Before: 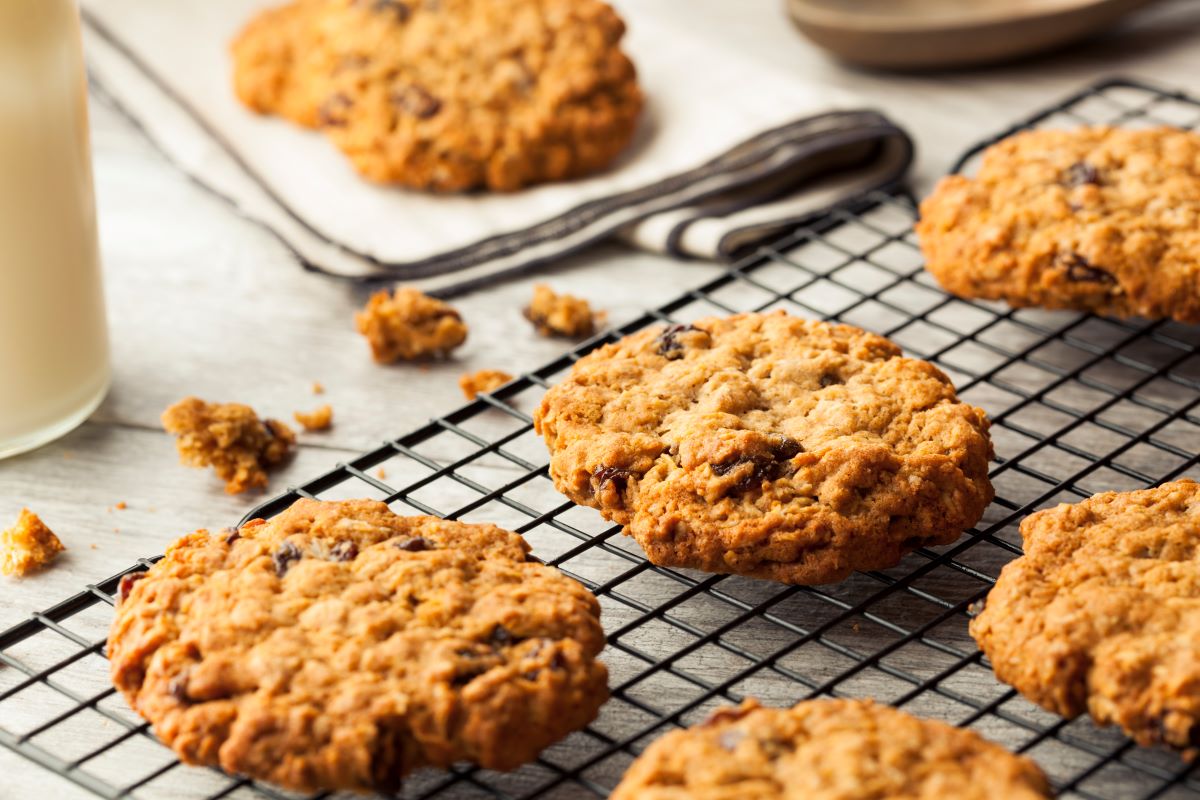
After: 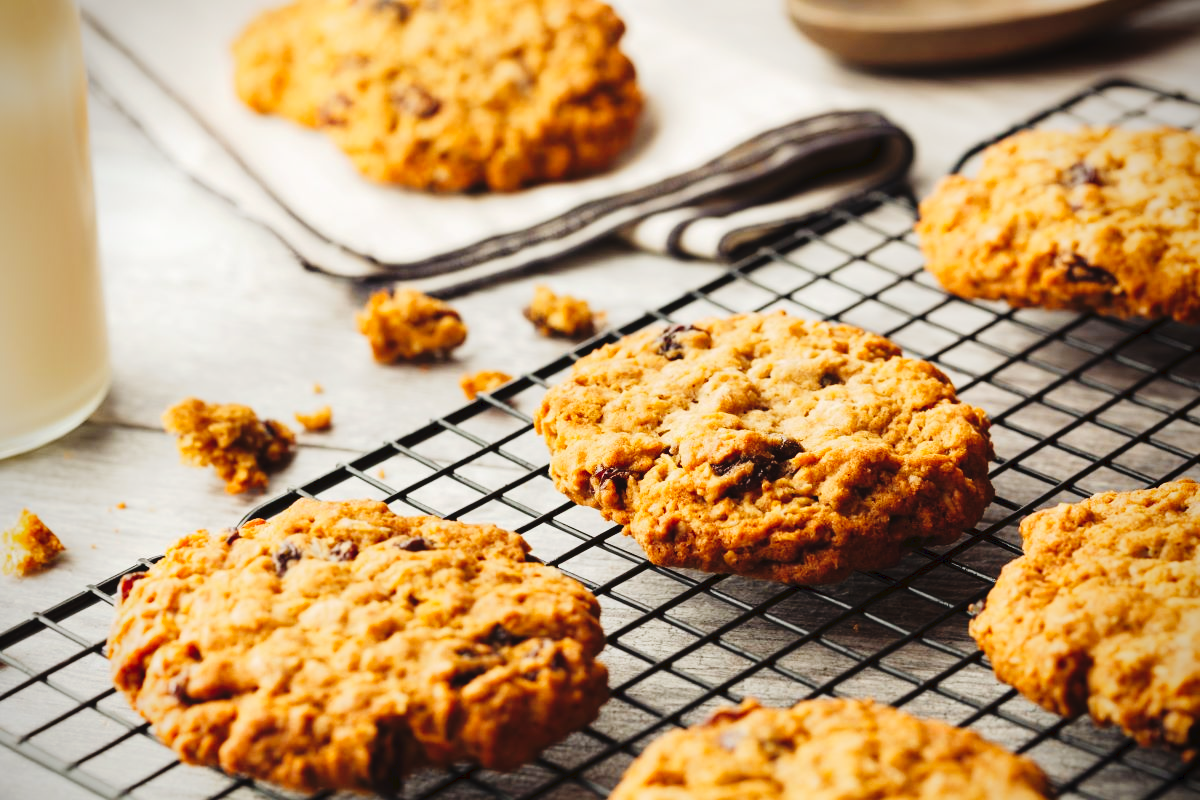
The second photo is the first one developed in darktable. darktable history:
vignetting: brightness -0.561, saturation -0.001, unbound false
tone curve: curves: ch0 [(0, 0) (0.003, 0.042) (0.011, 0.043) (0.025, 0.047) (0.044, 0.059) (0.069, 0.07) (0.1, 0.085) (0.136, 0.107) (0.177, 0.139) (0.224, 0.185) (0.277, 0.258) (0.335, 0.34) (0.399, 0.434) (0.468, 0.526) (0.543, 0.623) (0.623, 0.709) (0.709, 0.794) (0.801, 0.866) (0.898, 0.919) (1, 1)], preserve colors none
